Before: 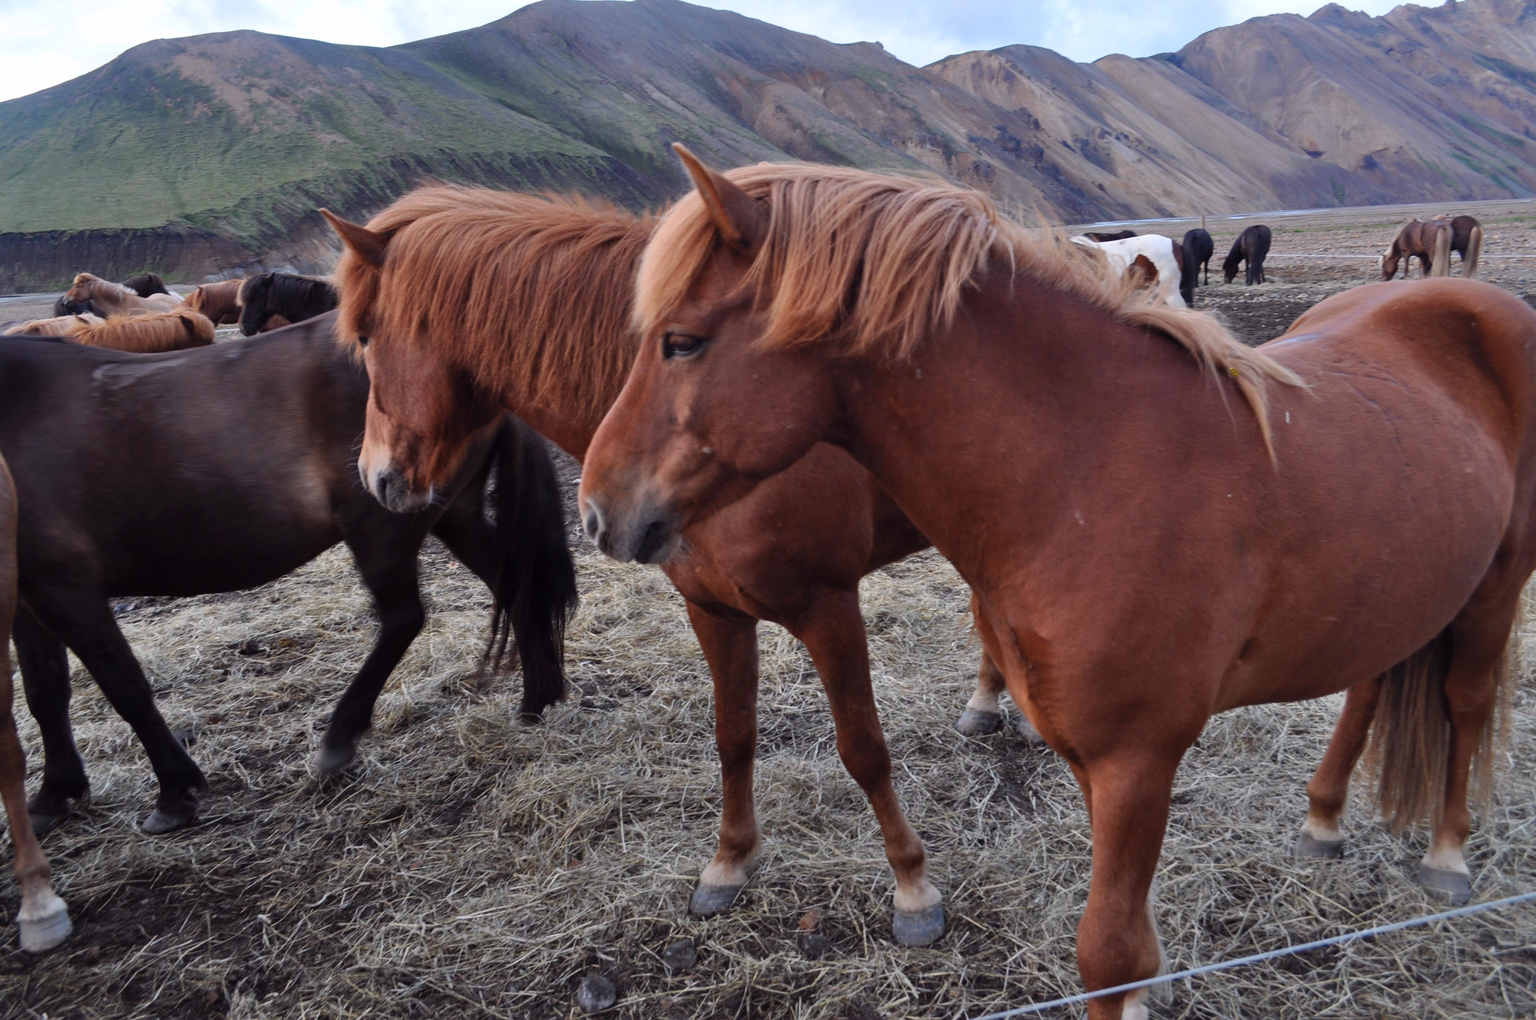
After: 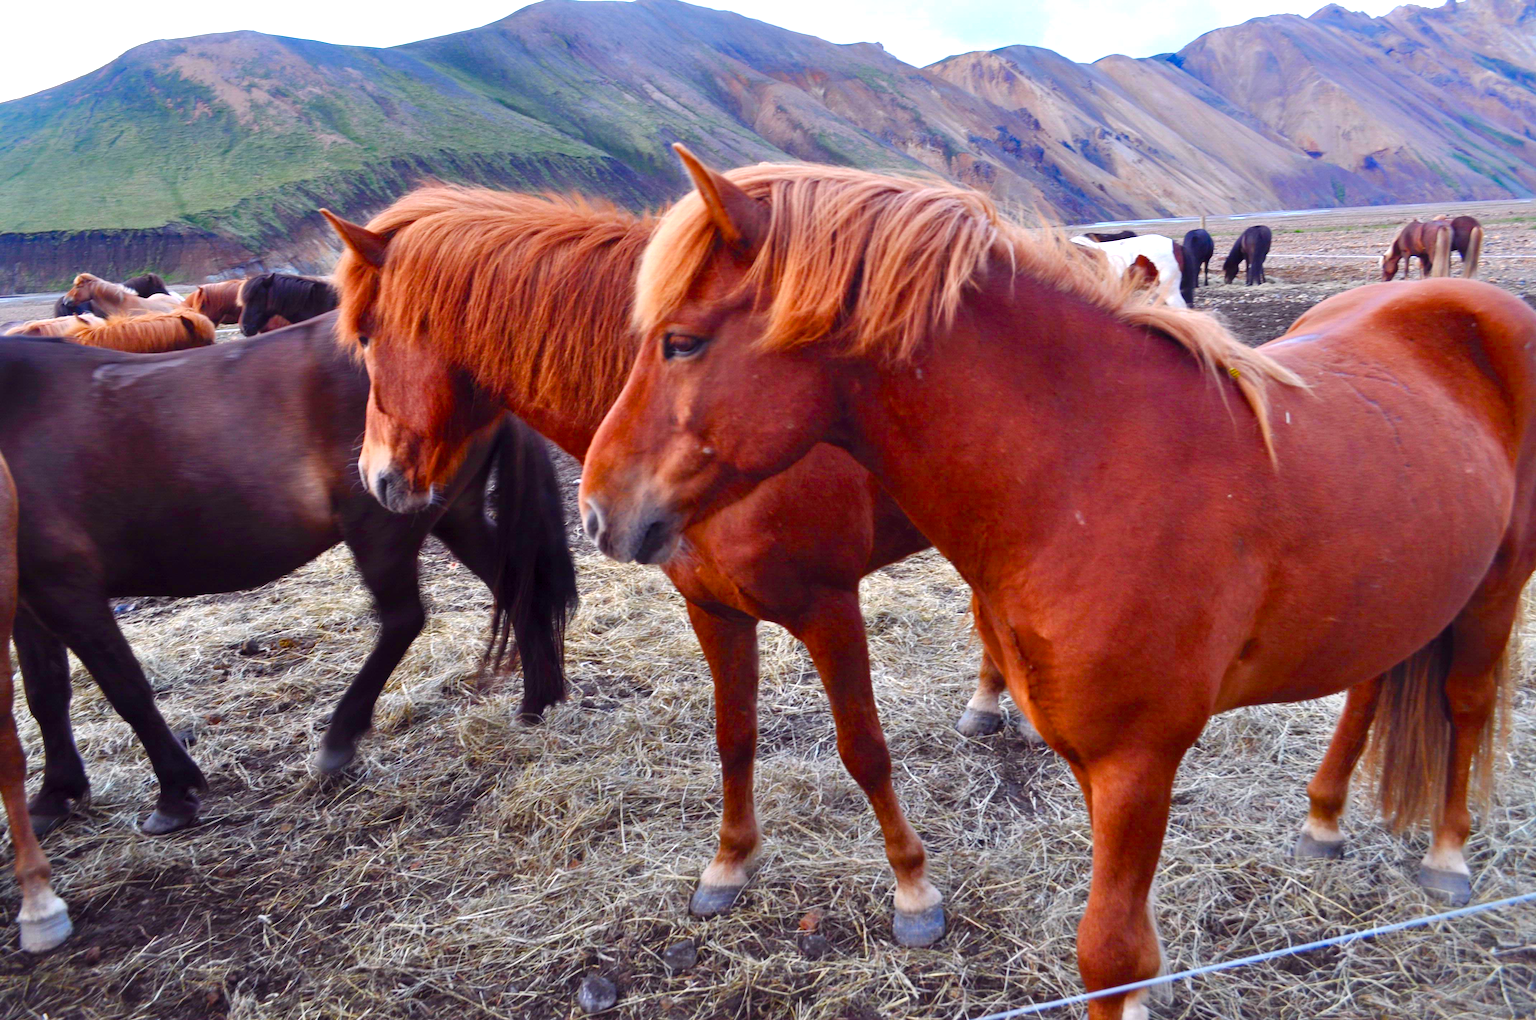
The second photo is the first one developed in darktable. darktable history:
color balance rgb: linear chroma grading › global chroma 18.9%, perceptual saturation grading › global saturation 20%, perceptual saturation grading › highlights -25%, perceptual saturation grading › shadows 50%, global vibrance 18.93%
color correction: saturation 1.1
exposure: exposure 0.781 EV, compensate highlight preservation false
